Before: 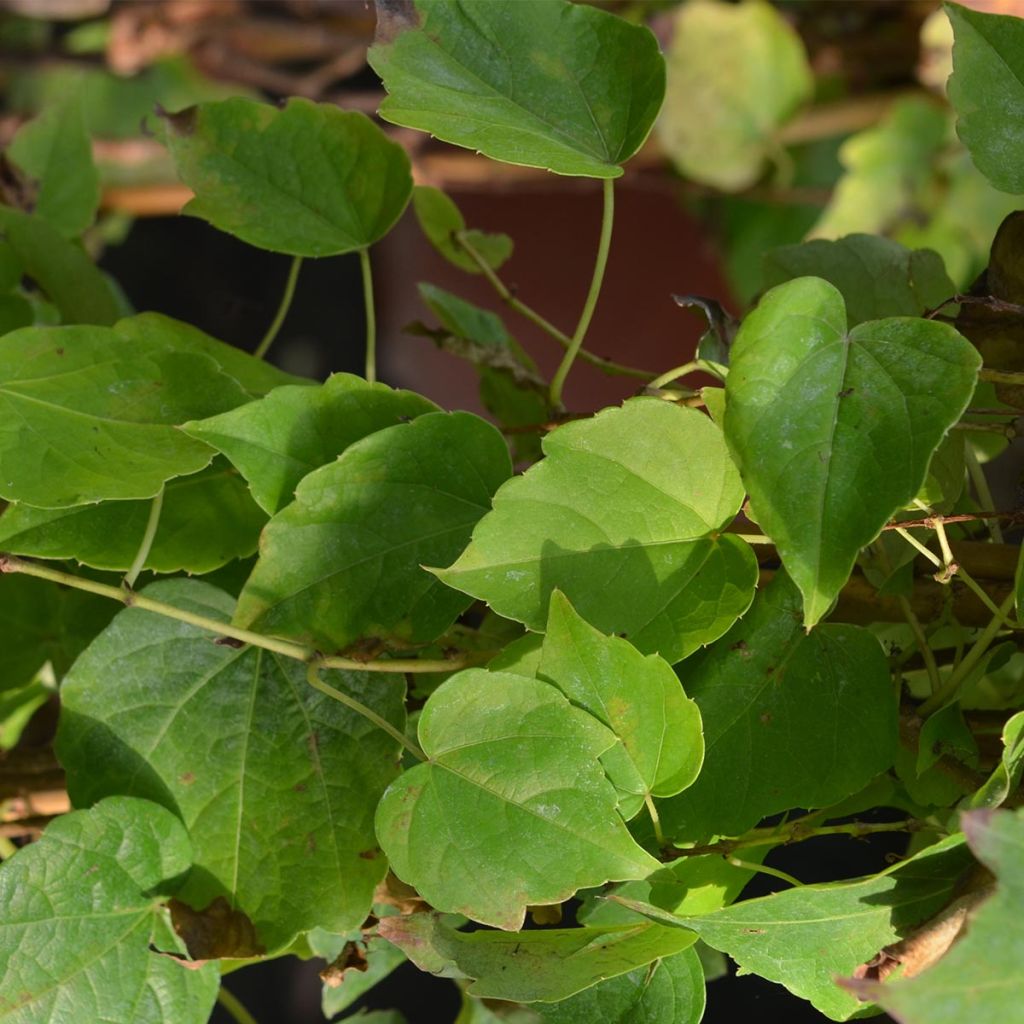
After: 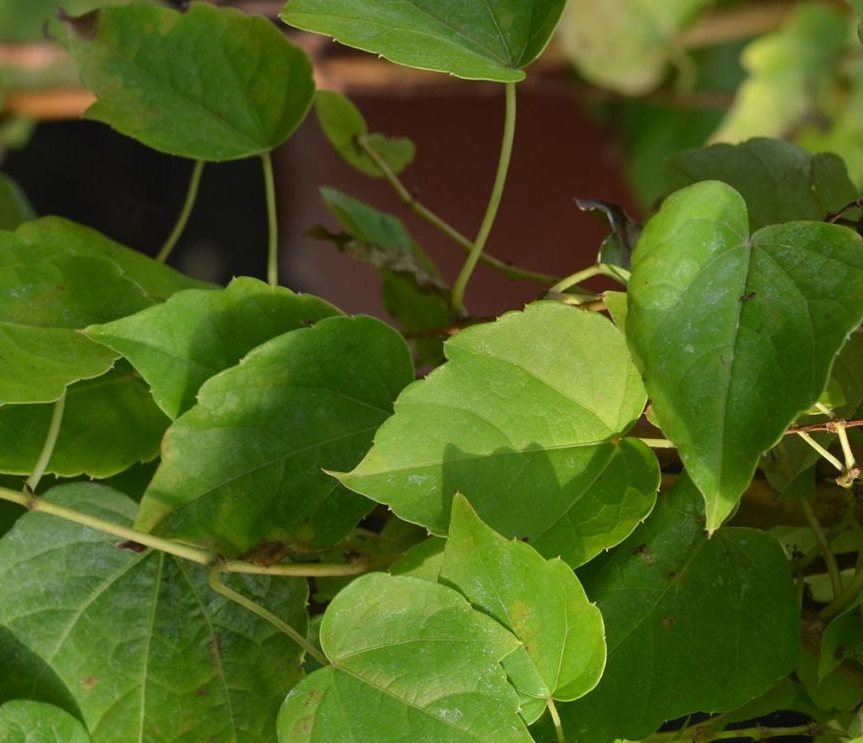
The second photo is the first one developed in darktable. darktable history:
crop and rotate: left 9.653%, top 9.417%, right 6.014%, bottom 17.935%
